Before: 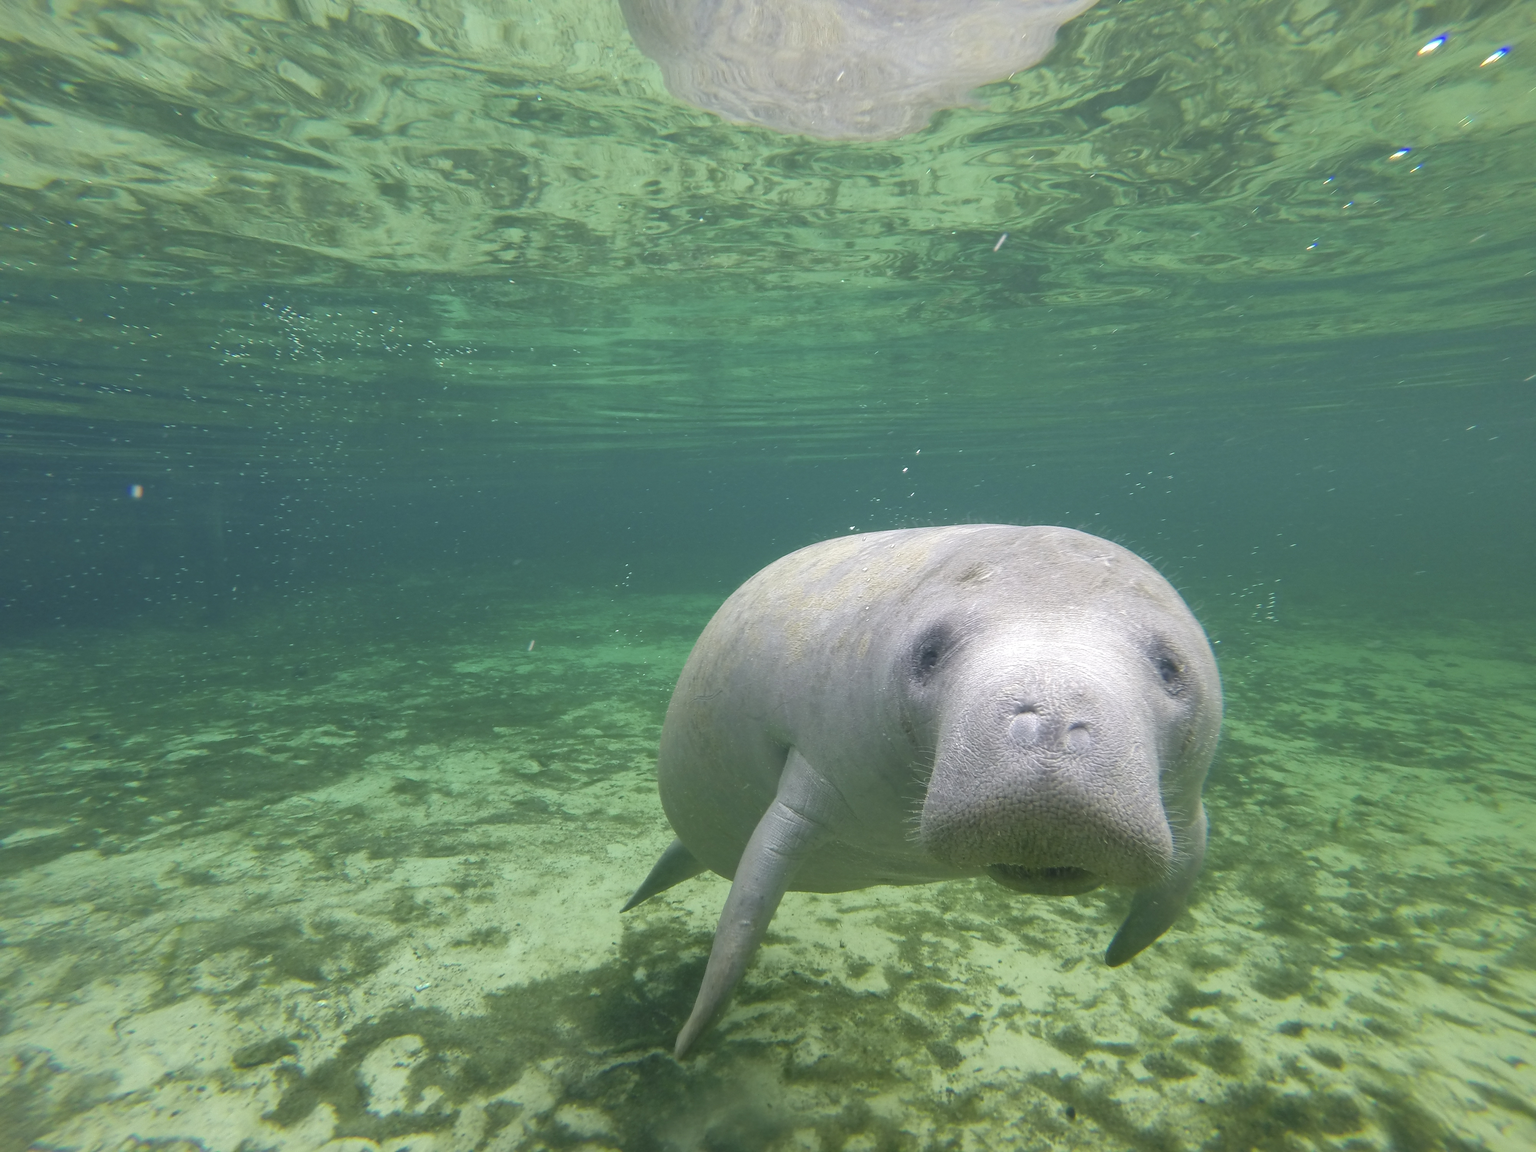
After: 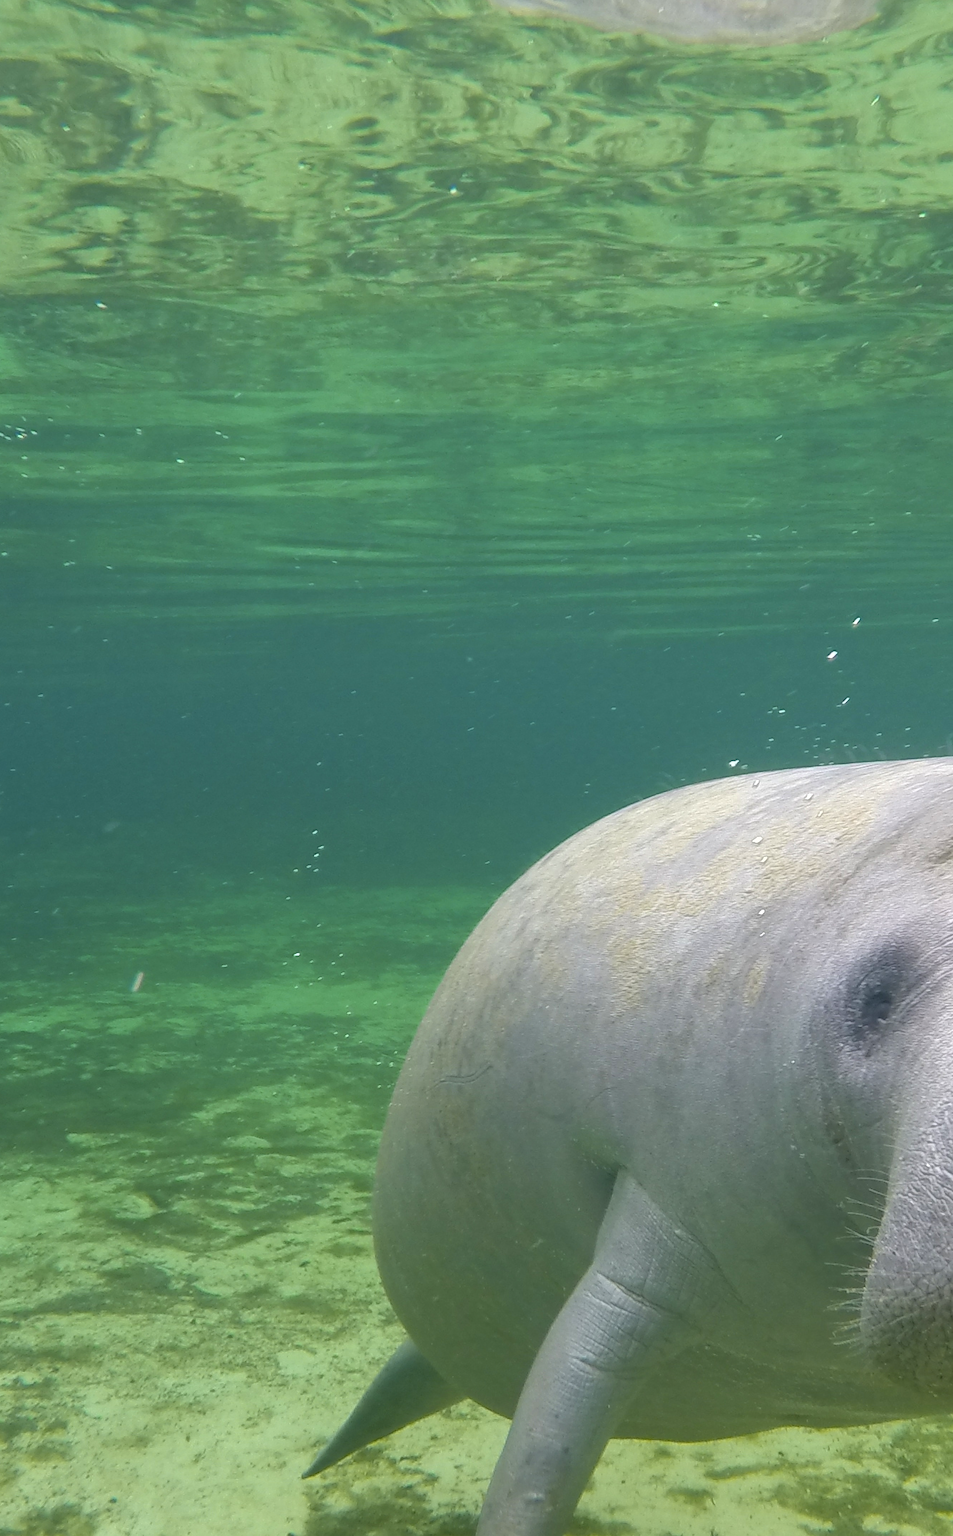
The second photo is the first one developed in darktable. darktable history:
crop and rotate: left 29.782%, top 10.19%, right 36.769%, bottom 18.027%
color zones: curves: ch1 [(0.24, 0.629) (0.75, 0.5)]; ch2 [(0.255, 0.454) (0.745, 0.491)]
